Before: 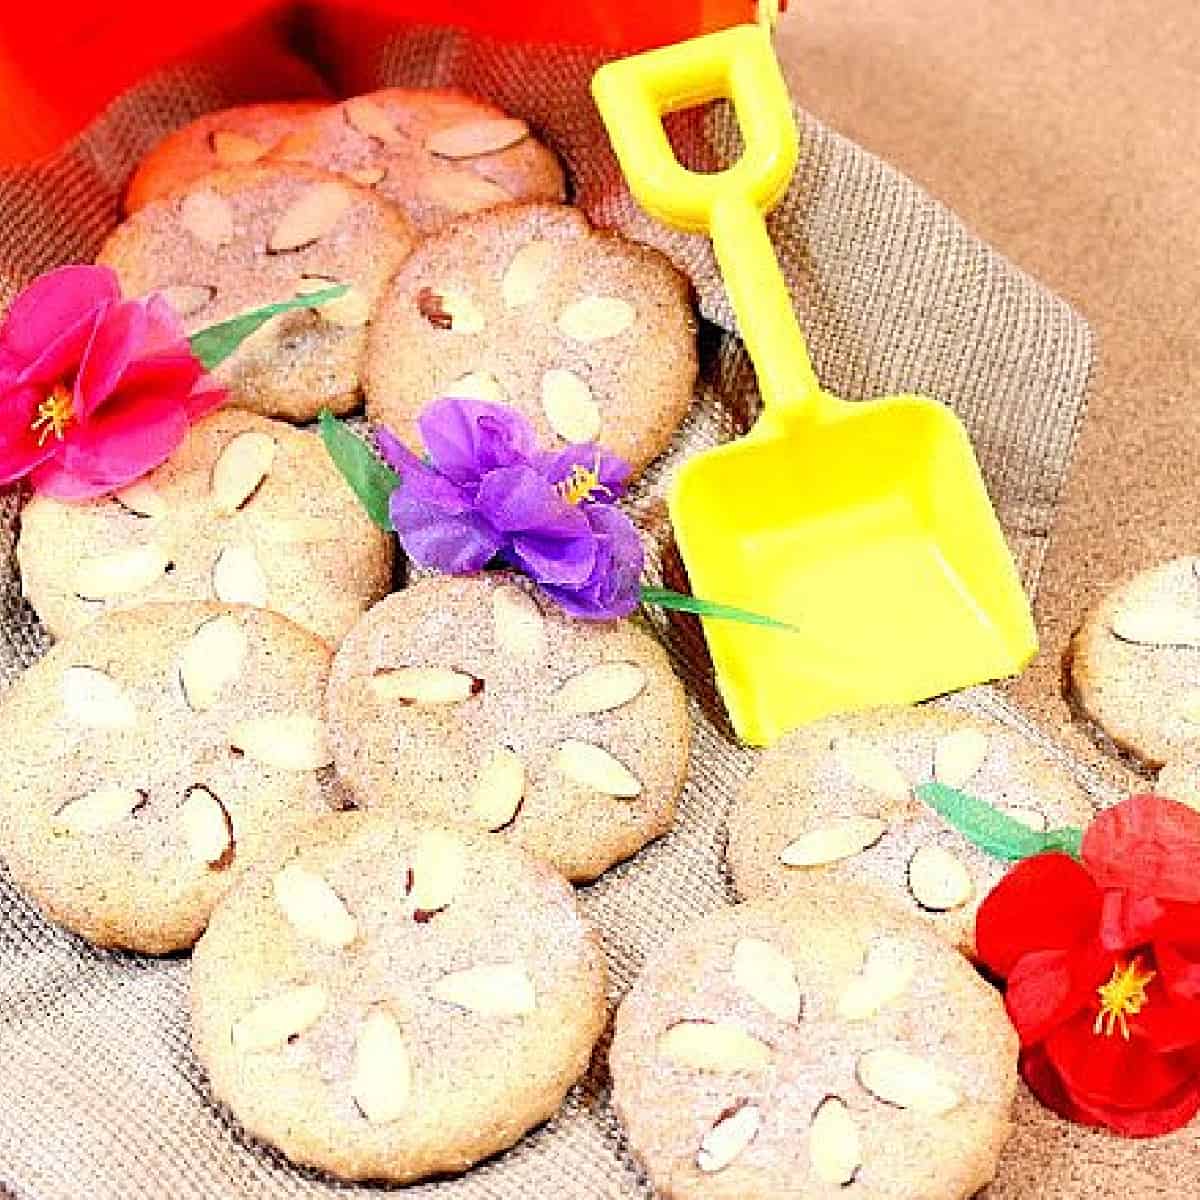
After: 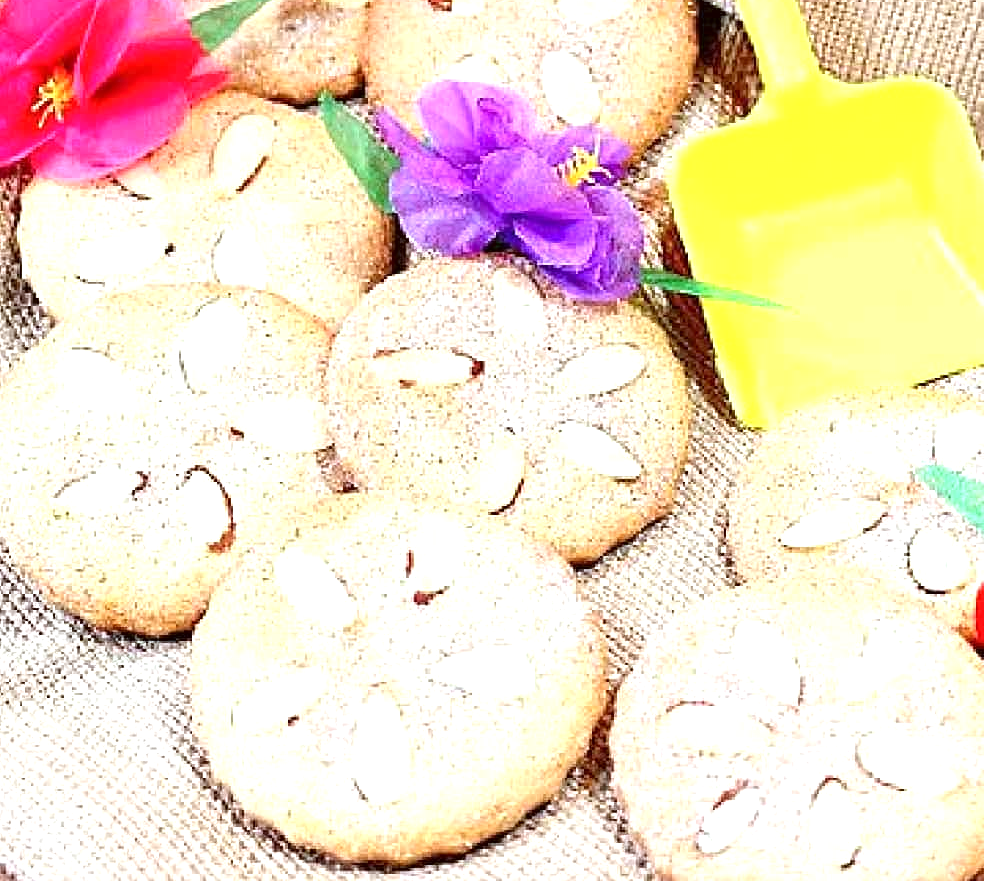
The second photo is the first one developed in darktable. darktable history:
white balance: red 1.009, blue 0.985
crop: top 26.531%, right 17.959%
color correction: highlights a* -3.28, highlights b* -6.24, shadows a* 3.1, shadows b* 5.19
exposure: black level correction 0, exposure 0.5 EV, compensate highlight preservation false
